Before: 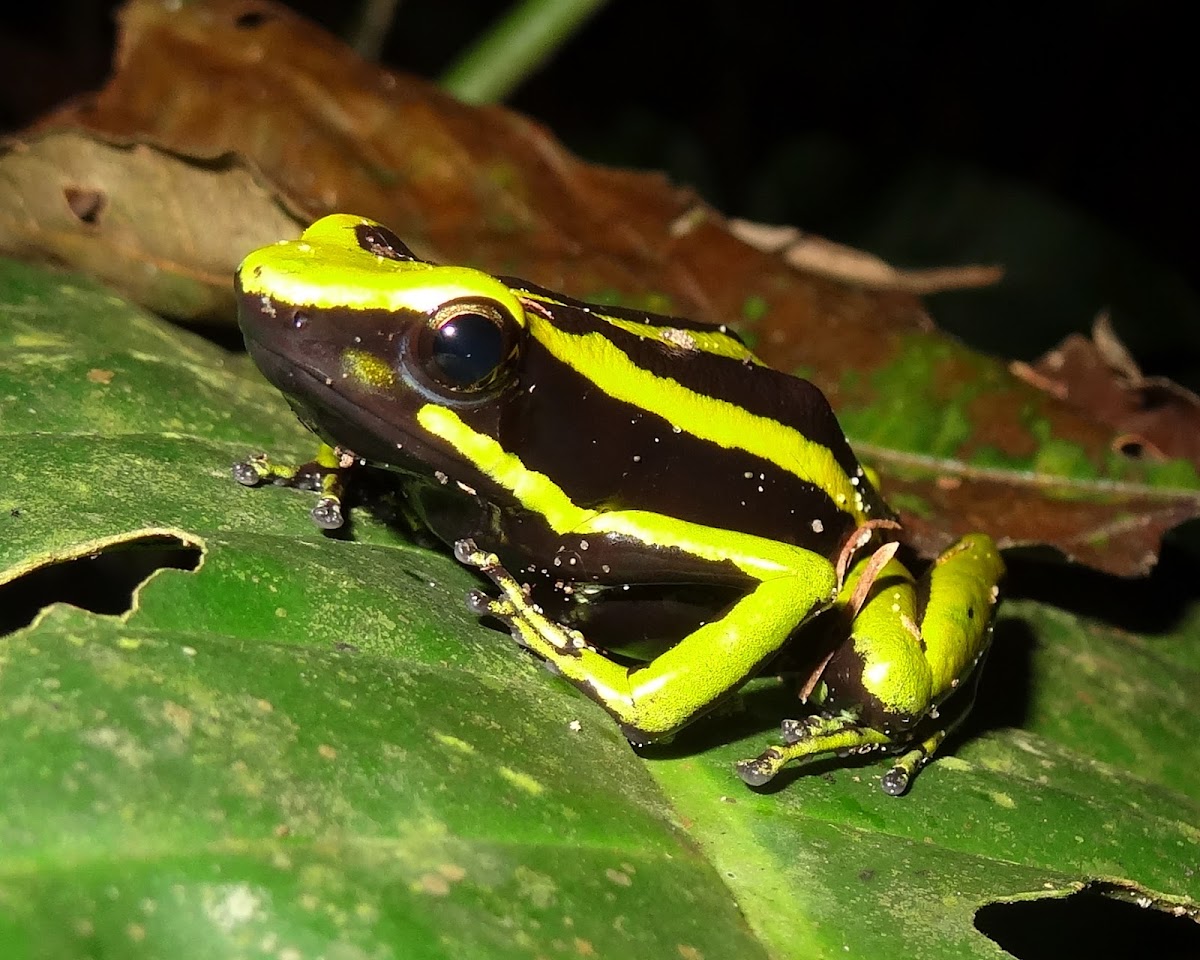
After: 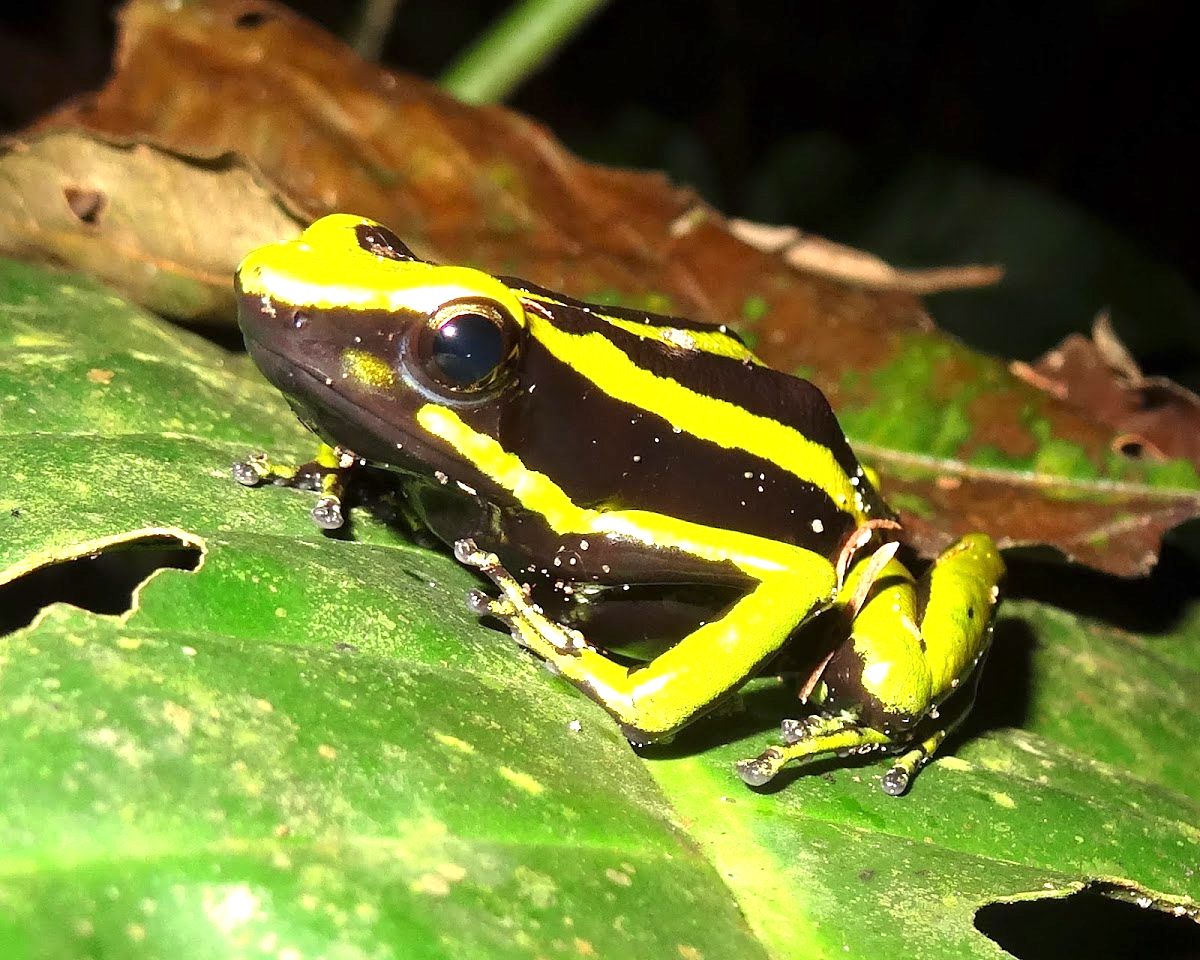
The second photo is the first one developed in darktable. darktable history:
exposure: exposure 1.074 EV, compensate exposure bias true, compensate highlight preservation false
